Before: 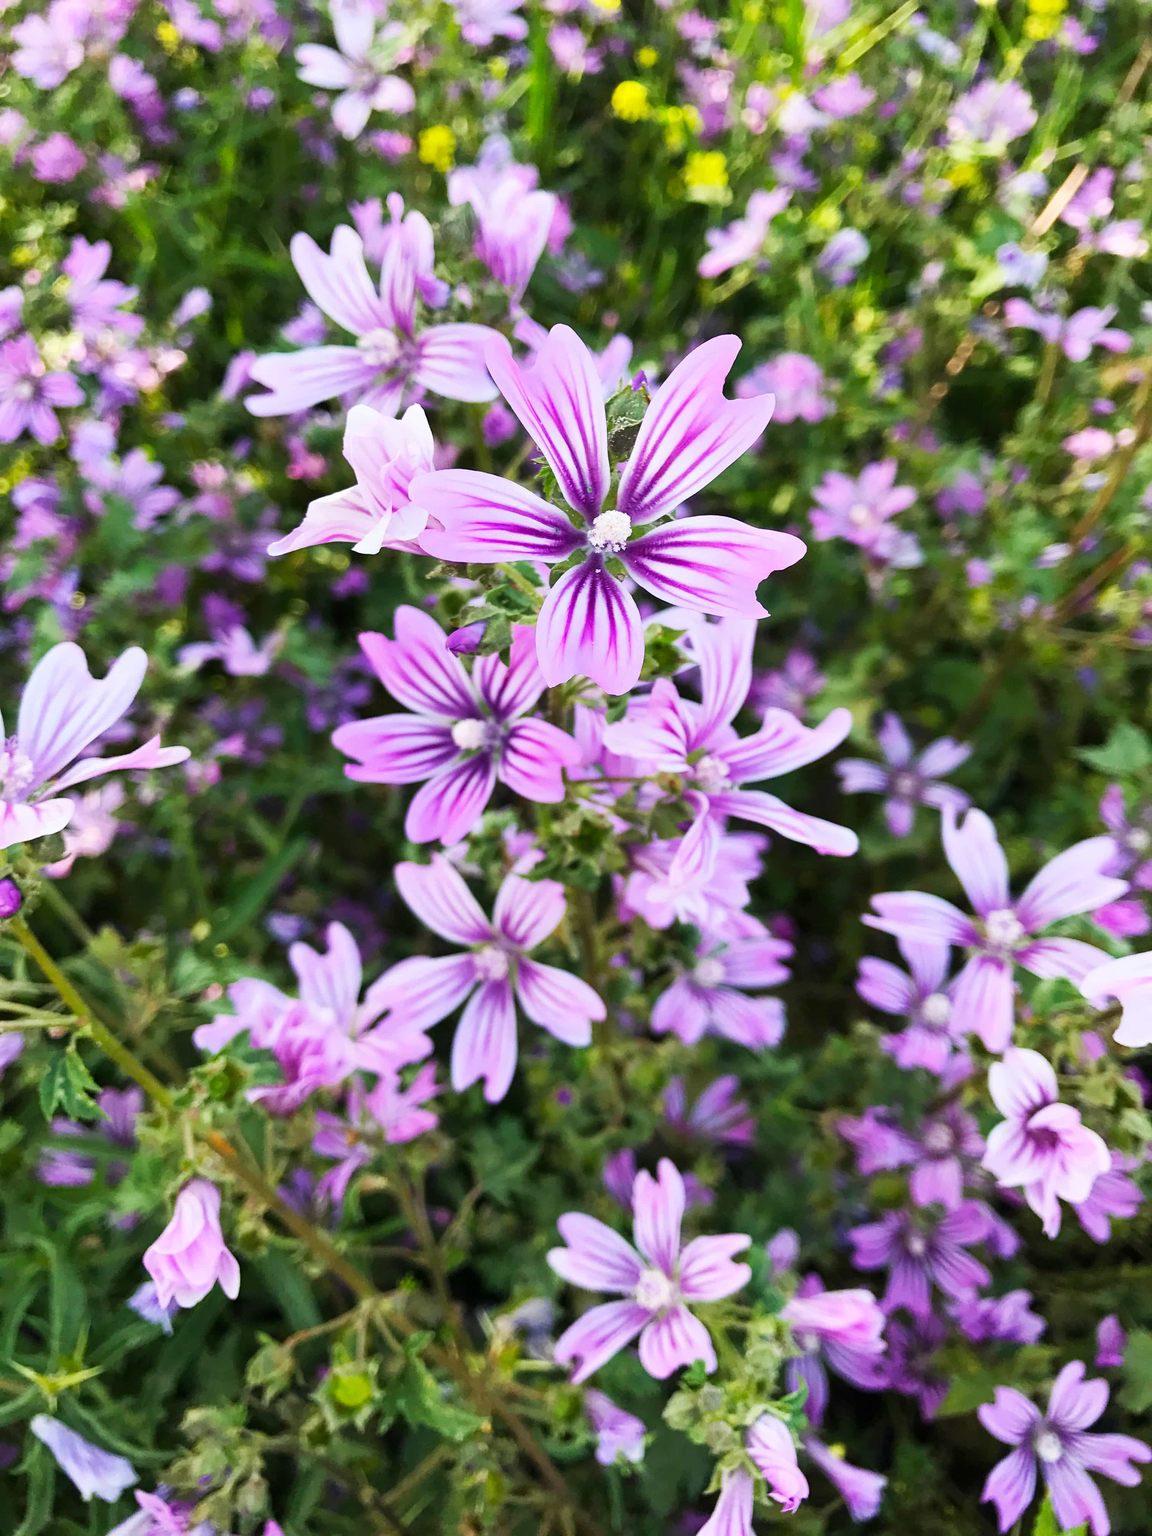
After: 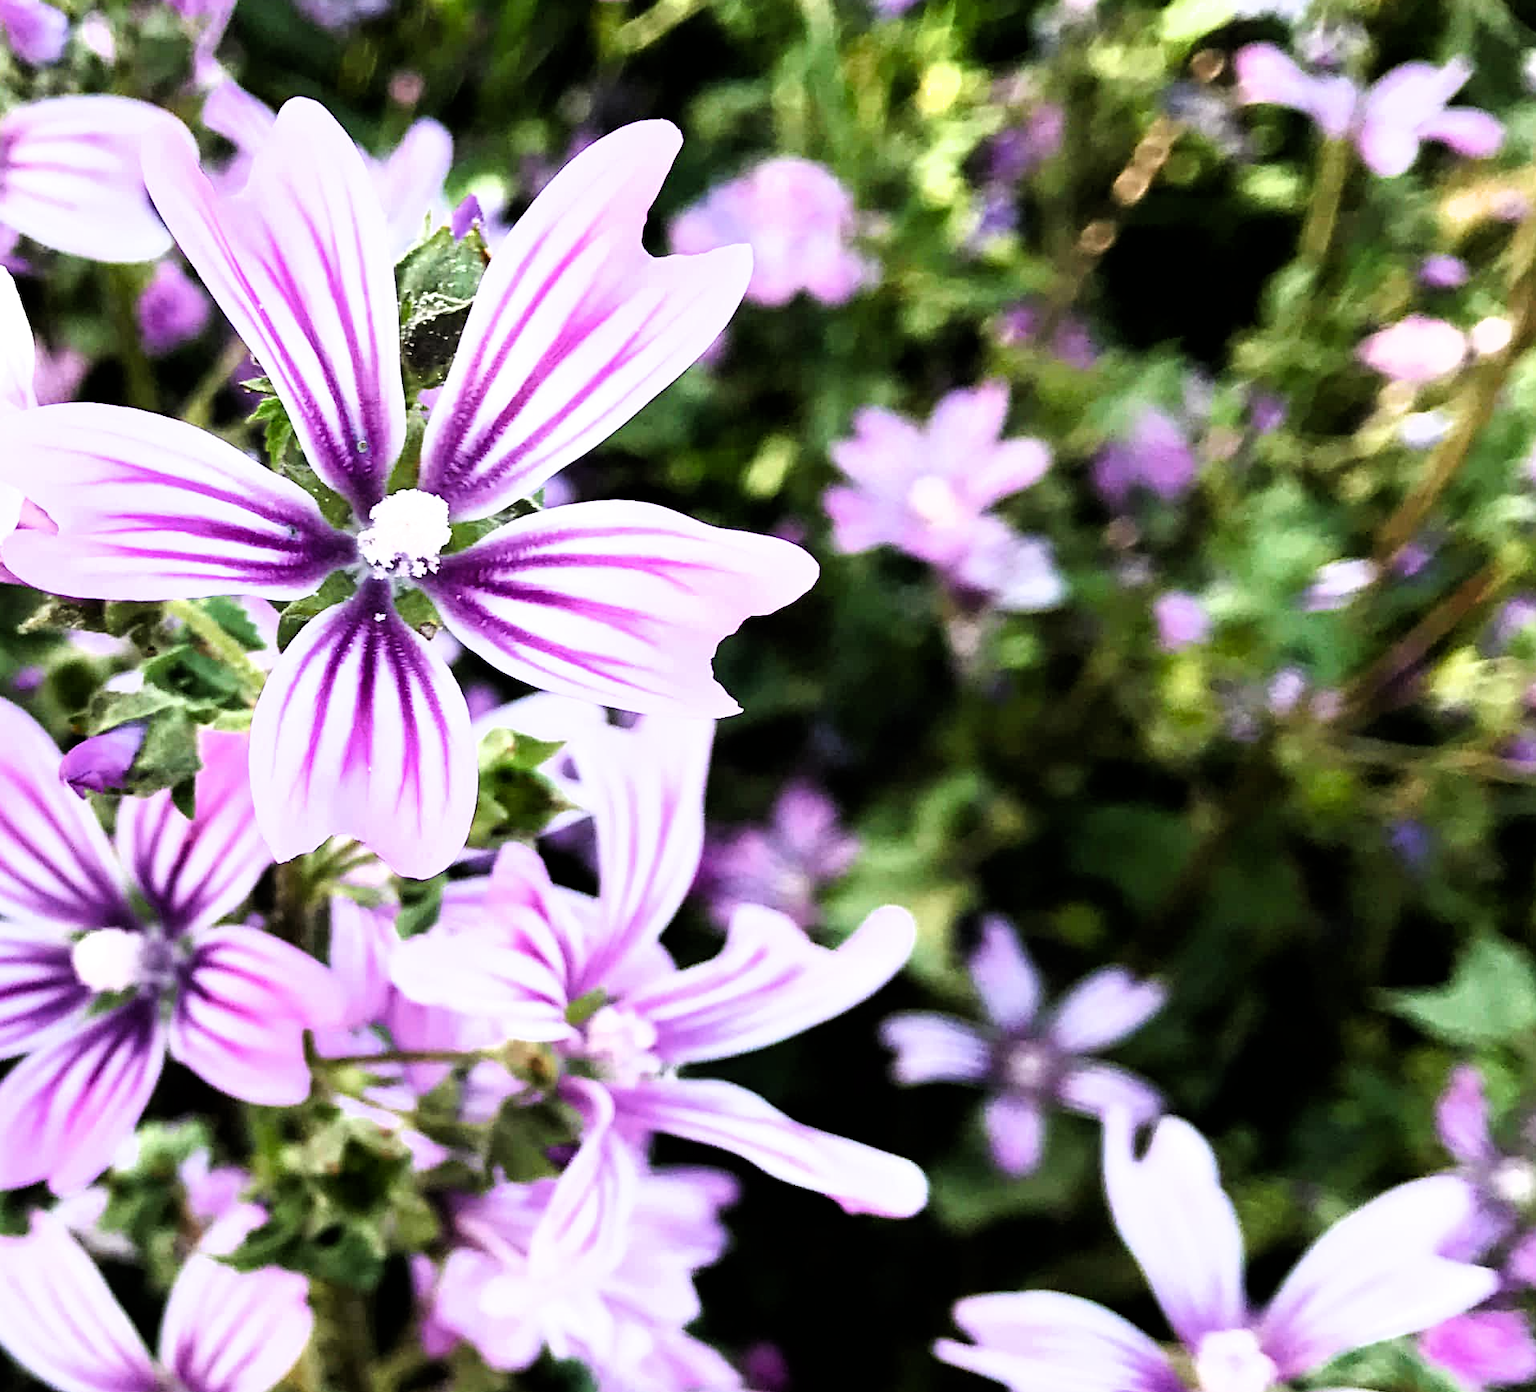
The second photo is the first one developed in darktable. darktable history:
filmic rgb: black relative exposure -8.2 EV, white relative exposure 2.22 EV, threshold 5.99 EV, hardness 7.11, latitude 85.93%, contrast 1.697, highlights saturation mix -3.87%, shadows ↔ highlights balance -2.21%, enable highlight reconstruction true
crop: left 36.25%, top 18.091%, right 0.363%, bottom 38.821%
